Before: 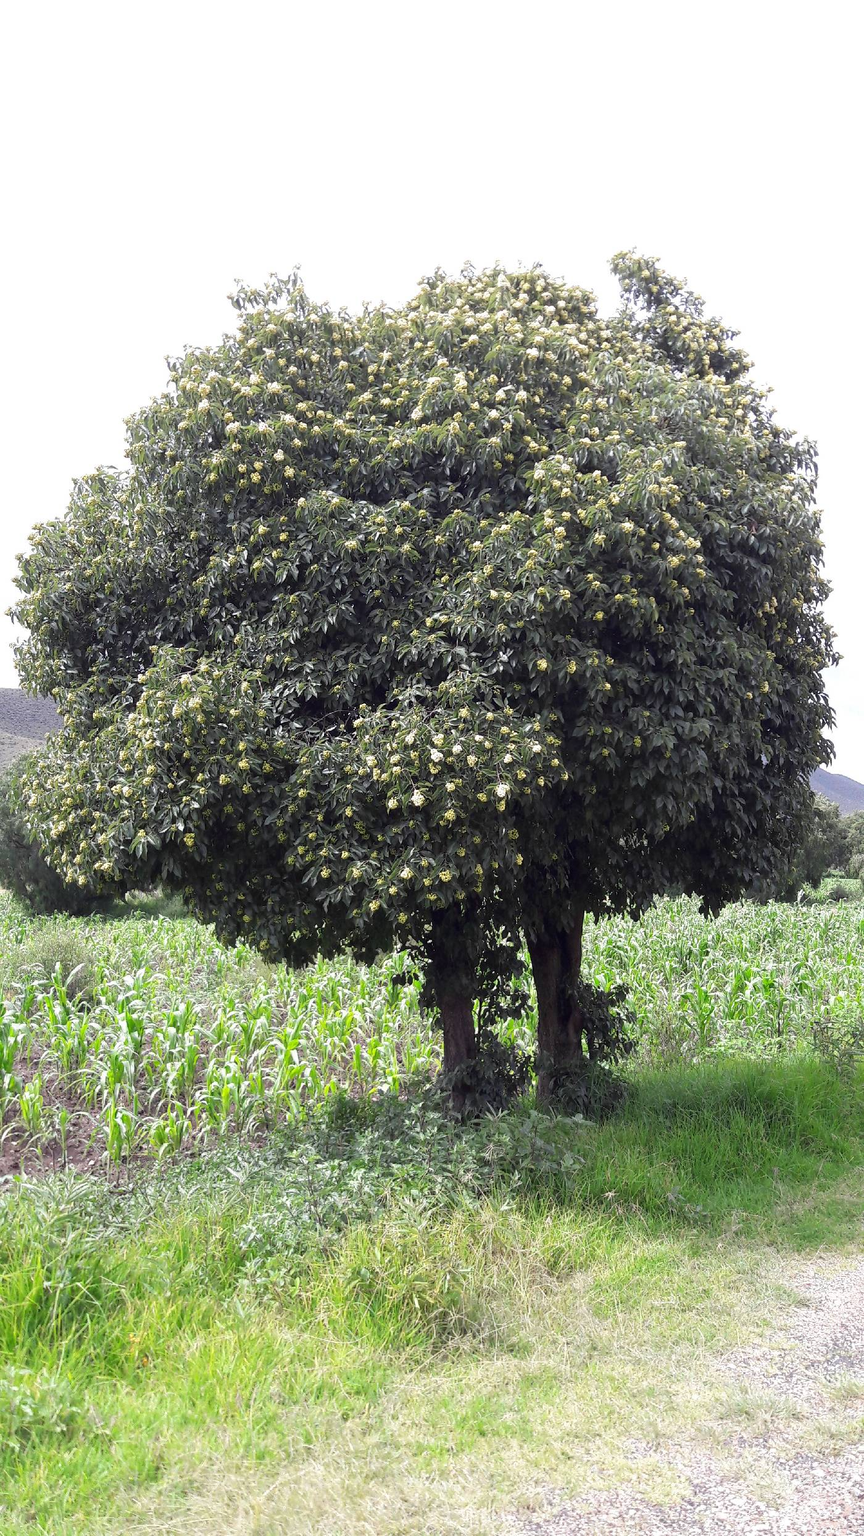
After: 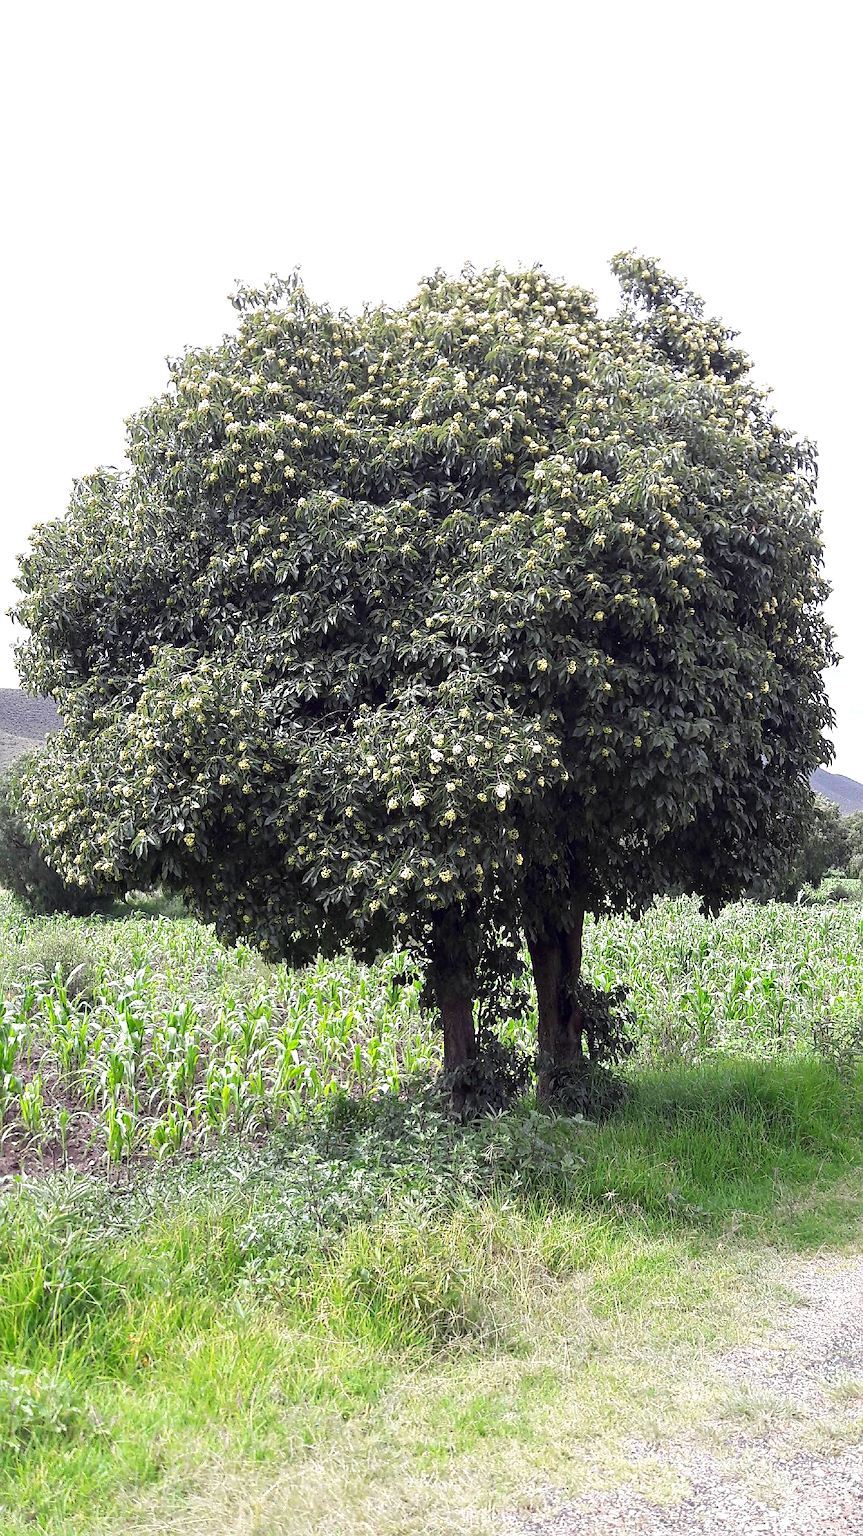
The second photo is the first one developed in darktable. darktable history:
sharpen: on, module defaults
contrast equalizer: y [[0.6 ×6], [0.55 ×6], [0 ×6], [0 ×6], [0 ×6]], mix 0.168
